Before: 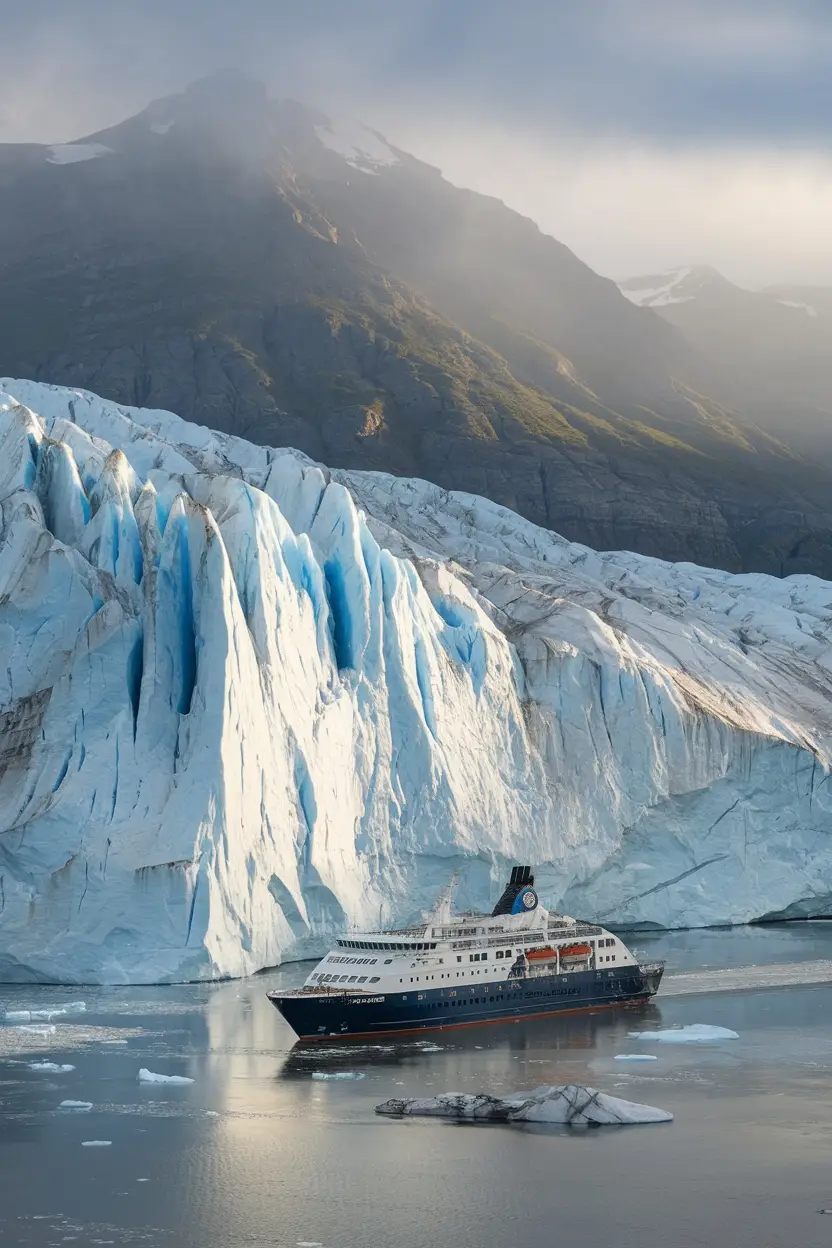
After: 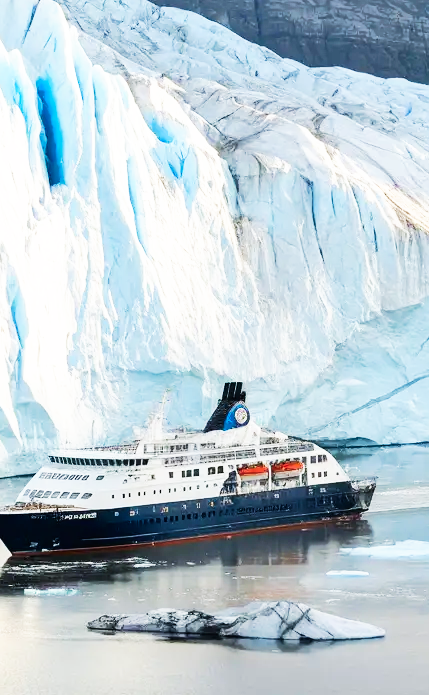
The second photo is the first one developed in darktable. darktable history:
crop: left 34.702%, top 38.85%, right 13.704%, bottom 5.451%
base curve: curves: ch0 [(0, 0) (0.007, 0.004) (0.027, 0.03) (0.046, 0.07) (0.207, 0.54) (0.442, 0.872) (0.673, 0.972) (1, 1)], preserve colors none
tone curve: curves: ch0 [(0, 0) (0.003, 0.003) (0.011, 0.011) (0.025, 0.024) (0.044, 0.044) (0.069, 0.068) (0.1, 0.098) (0.136, 0.133) (0.177, 0.174) (0.224, 0.22) (0.277, 0.272) (0.335, 0.329) (0.399, 0.392) (0.468, 0.46) (0.543, 0.607) (0.623, 0.676) (0.709, 0.75) (0.801, 0.828) (0.898, 0.912) (1, 1)], color space Lab, linked channels, preserve colors none
